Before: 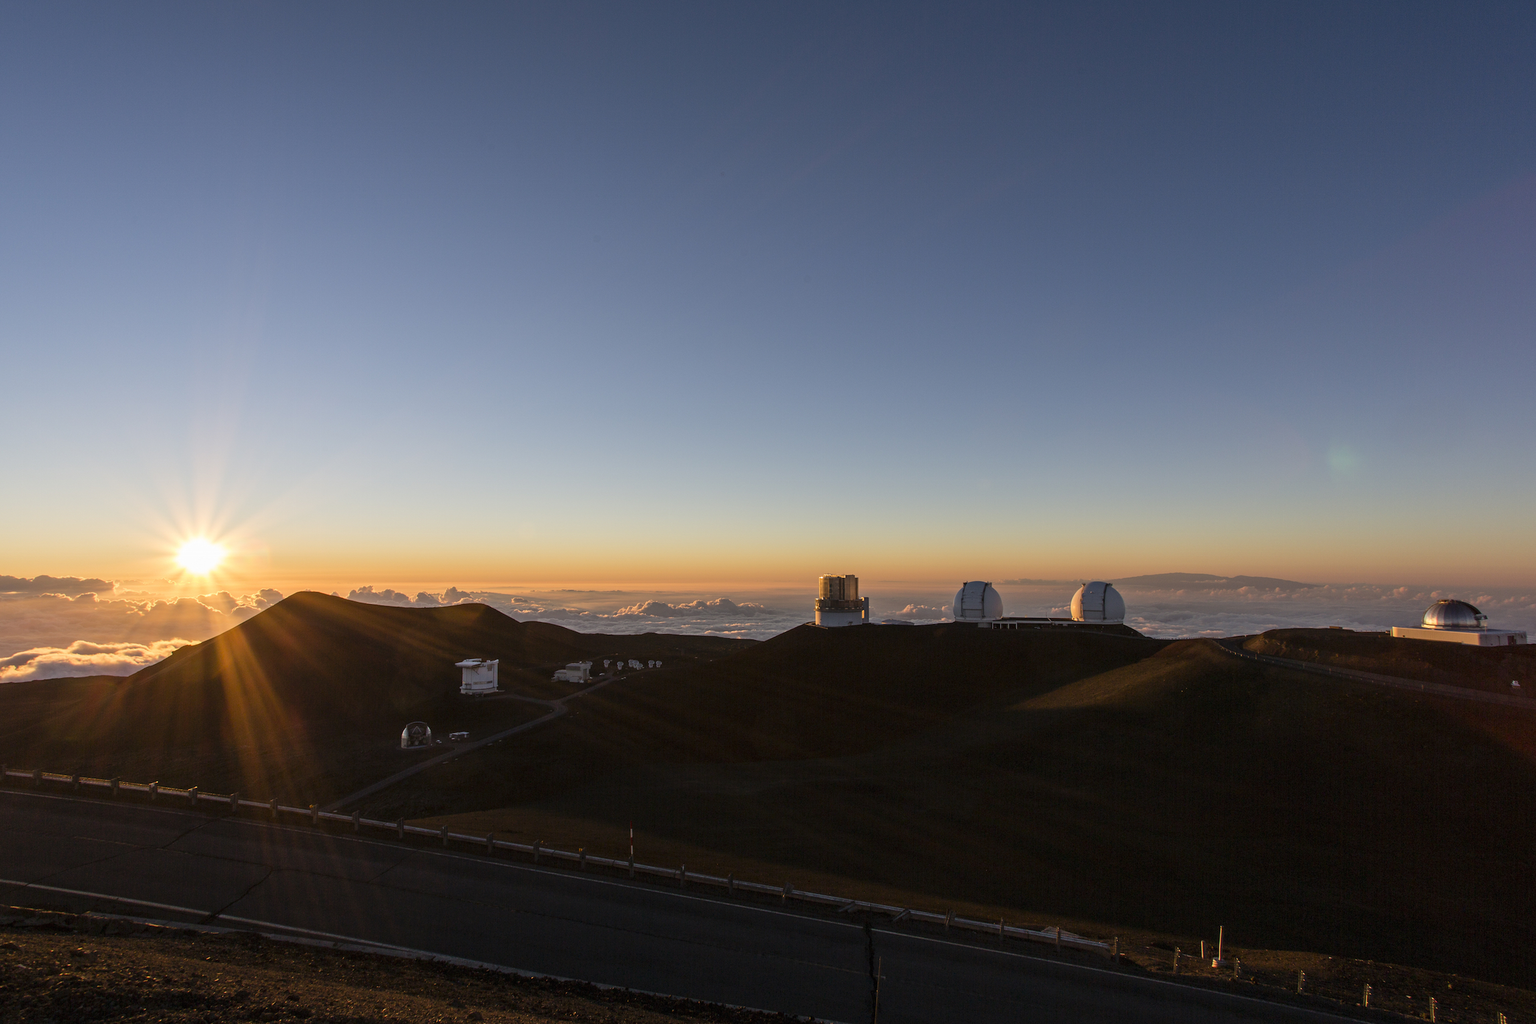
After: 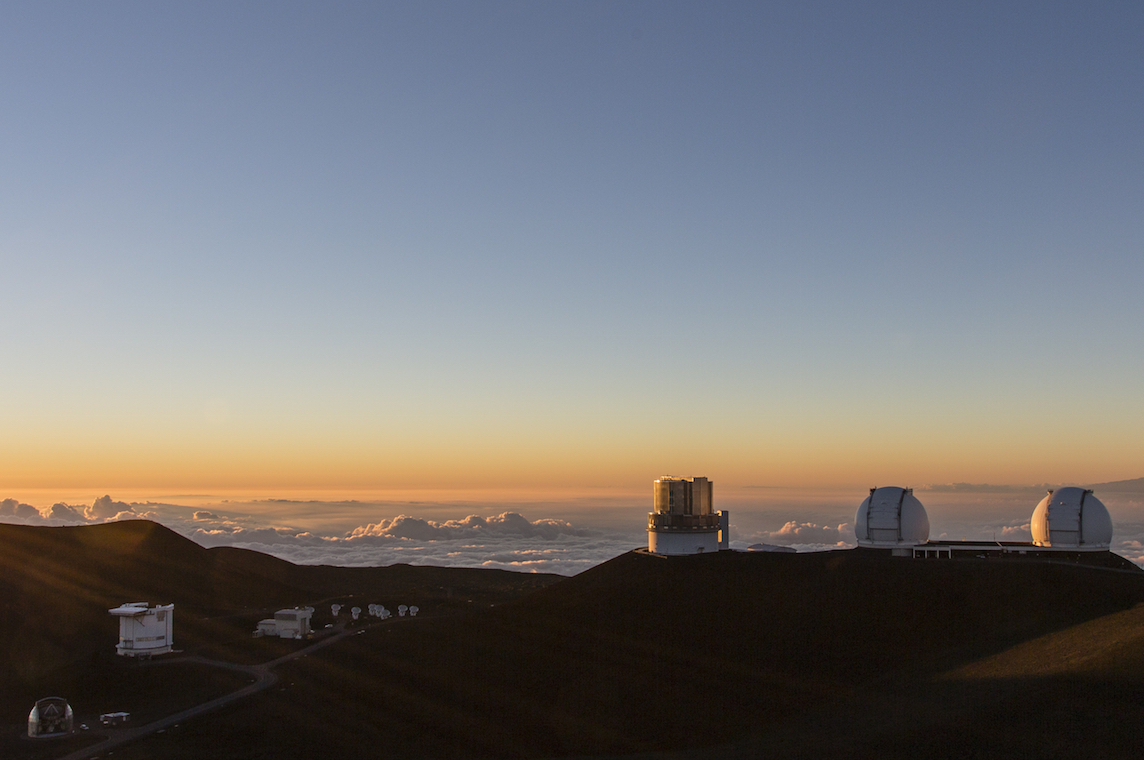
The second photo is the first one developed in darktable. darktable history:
crop: left 24.925%, top 25.08%, right 25.356%, bottom 25.356%
